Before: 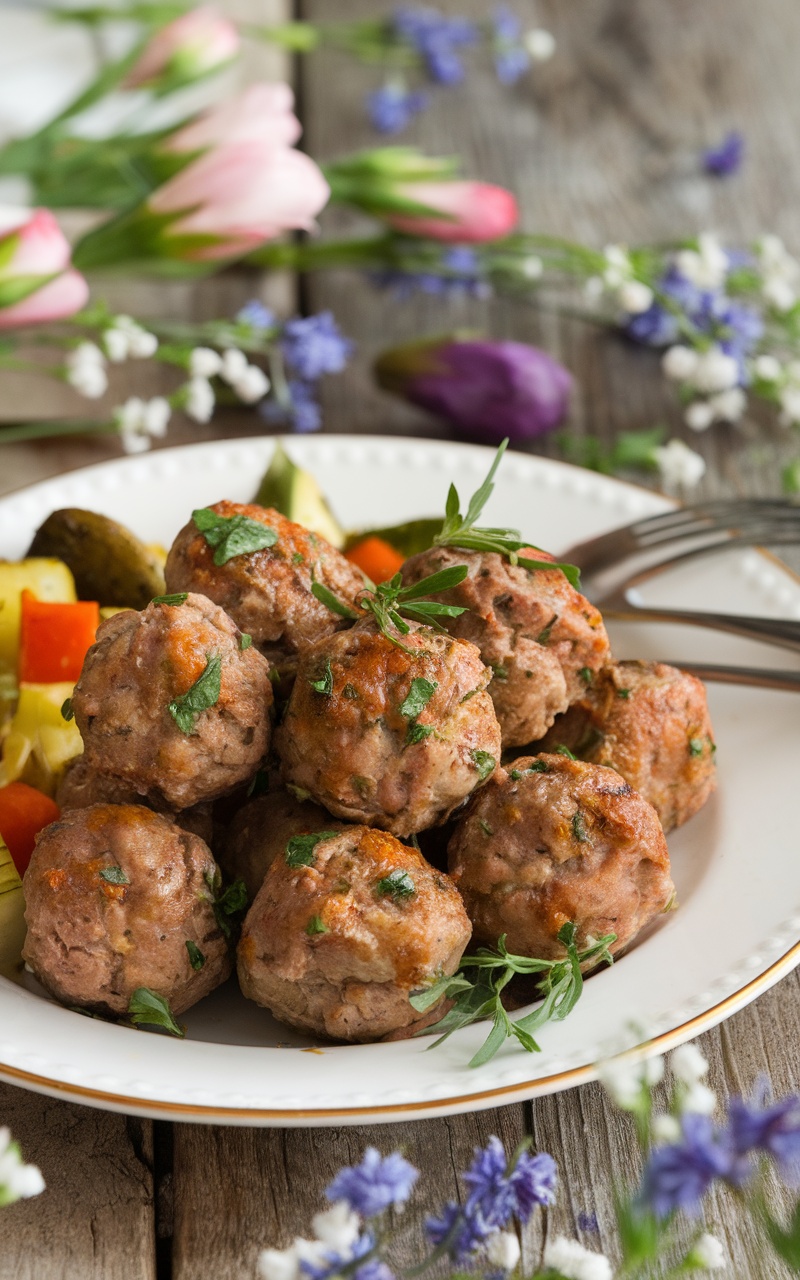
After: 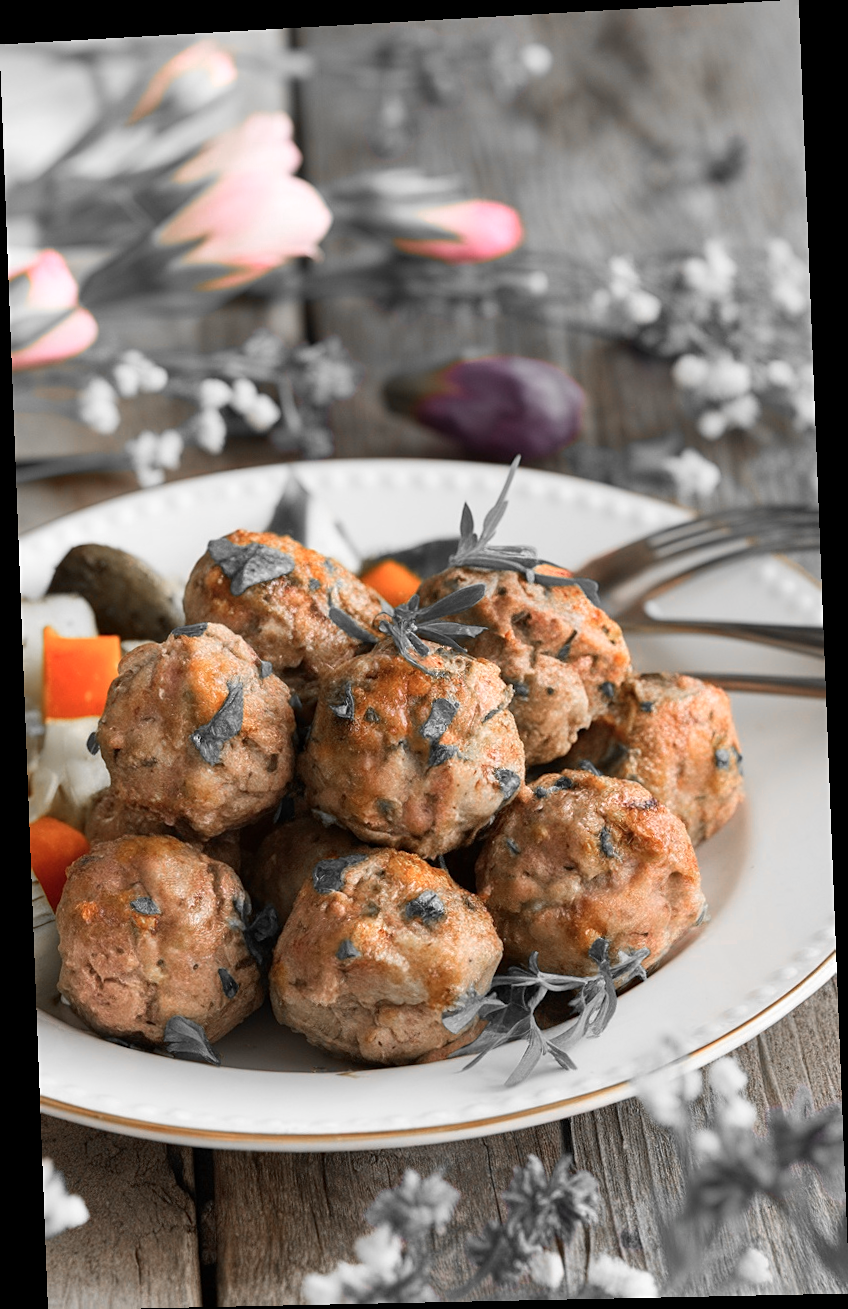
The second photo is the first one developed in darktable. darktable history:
rotate and perspective: rotation -2.22°, lens shift (horizontal) -0.022, automatic cropping off
sharpen: amount 0.2
color zones: curves: ch0 [(0, 0.65) (0.096, 0.644) (0.221, 0.539) (0.429, 0.5) (0.571, 0.5) (0.714, 0.5) (0.857, 0.5) (1, 0.65)]; ch1 [(0, 0.5) (0.143, 0.5) (0.257, -0.002) (0.429, 0.04) (0.571, -0.001) (0.714, -0.015) (0.857, 0.024) (1, 0.5)]
